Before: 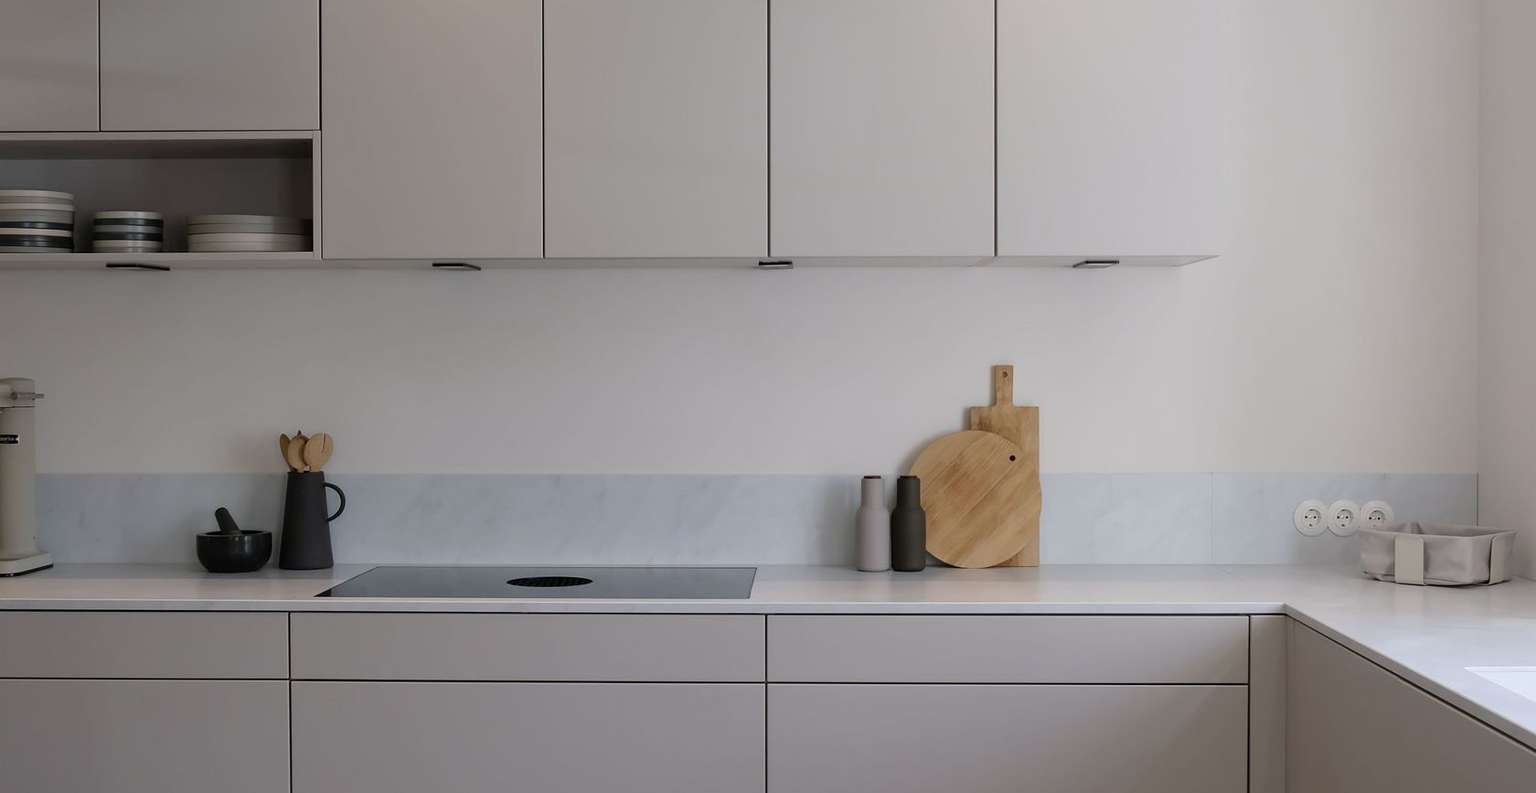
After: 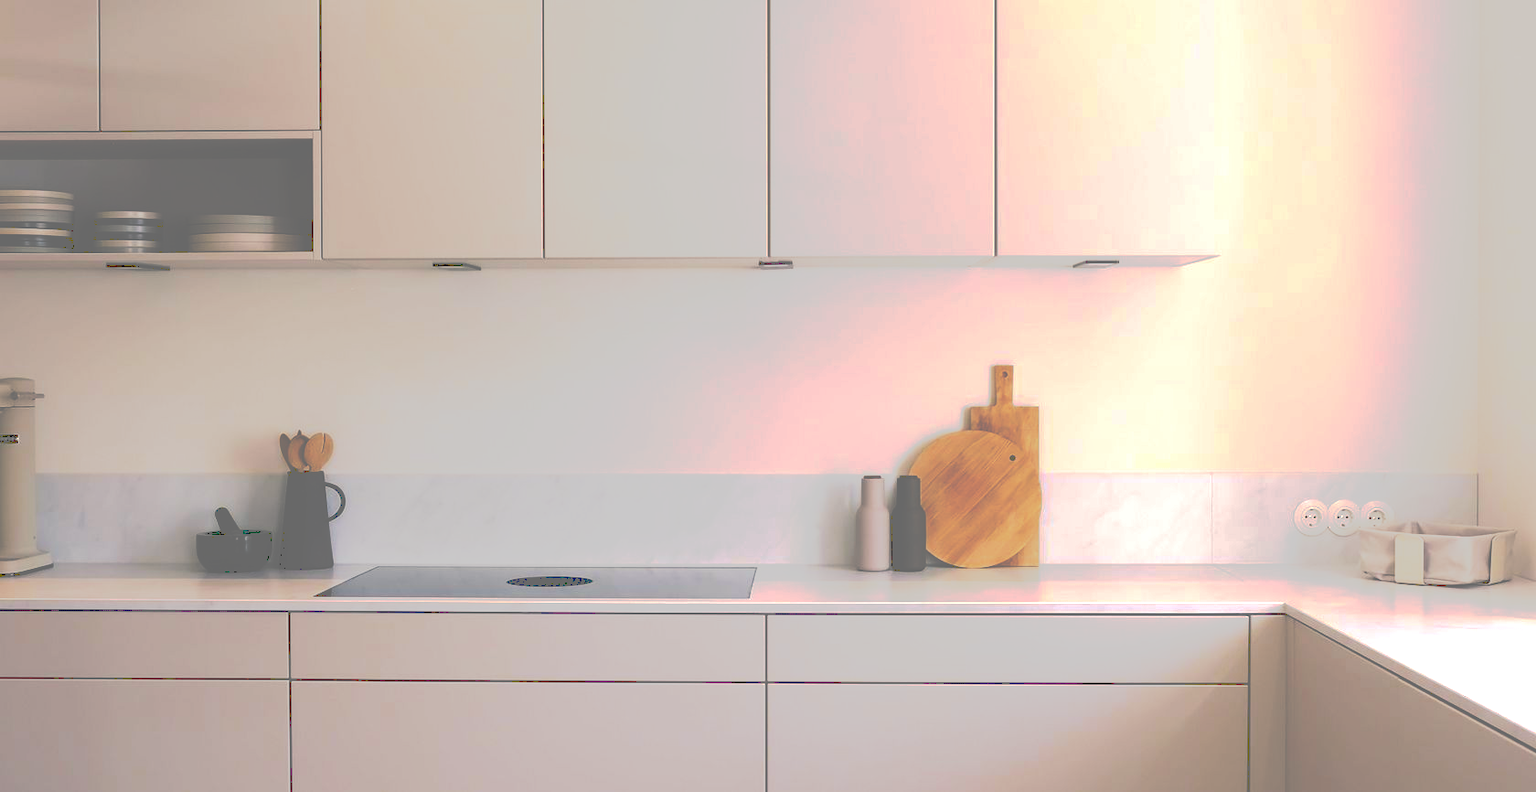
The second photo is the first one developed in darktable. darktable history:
tone curve: curves: ch0 [(0, 0) (0.003, 0.437) (0.011, 0.438) (0.025, 0.441) (0.044, 0.441) (0.069, 0.441) (0.1, 0.444) (0.136, 0.447) (0.177, 0.452) (0.224, 0.457) (0.277, 0.466) (0.335, 0.485) (0.399, 0.514) (0.468, 0.558) (0.543, 0.616) (0.623, 0.686) (0.709, 0.76) (0.801, 0.803) (0.898, 0.825) (1, 1)], preserve colors none
color balance rgb: highlights gain › chroma 3.02%, highlights gain › hue 60.22°, linear chroma grading › global chroma 9.972%, perceptual saturation grading › global saturation 30.253%, global vibrance 15.731%, saturation formula JzAzBz (2021)
tone equalizer: -8 EV -1.1 EV, -7 EV -1.02 EV, -6 EV -0.903 EV, -5 EV -0.542 EV, -3 EV 0.61 EV, -2 EV 0.882 EV, -1 EV 0.99 EV, +0 EV 1.08 EV, mask exposure compensation -0.507 EV
